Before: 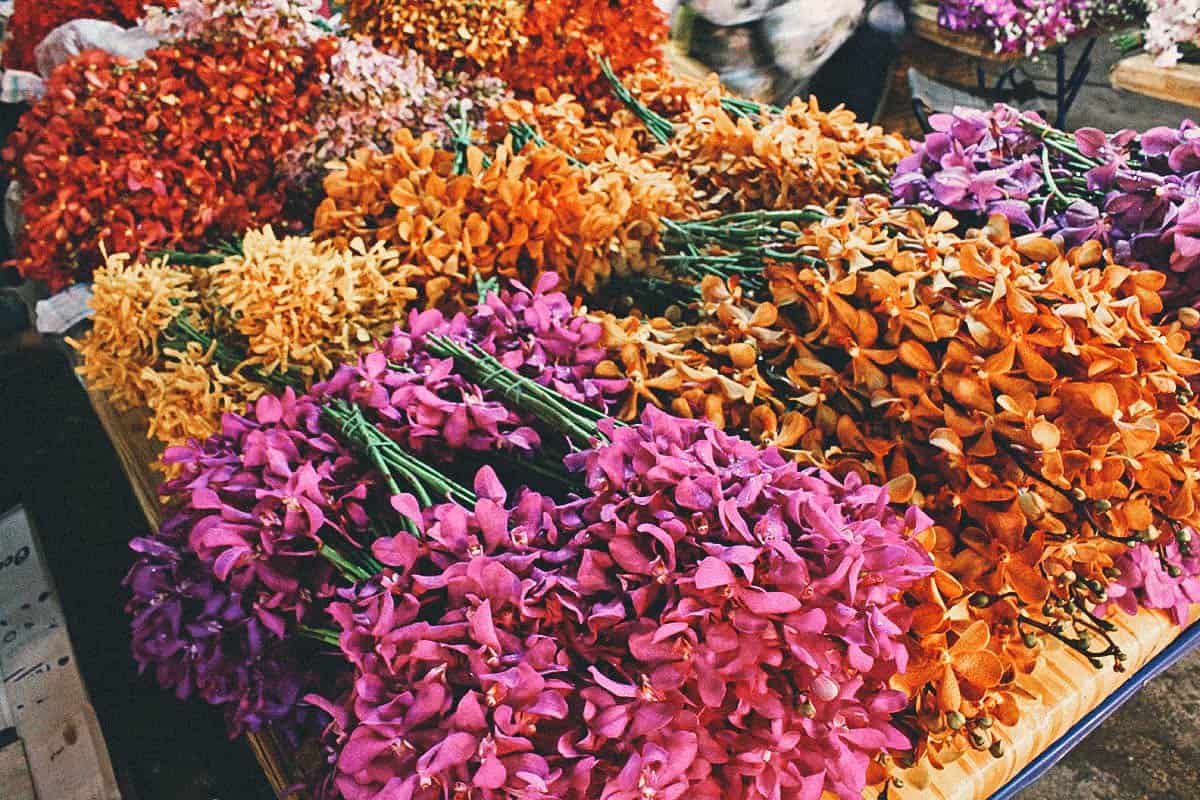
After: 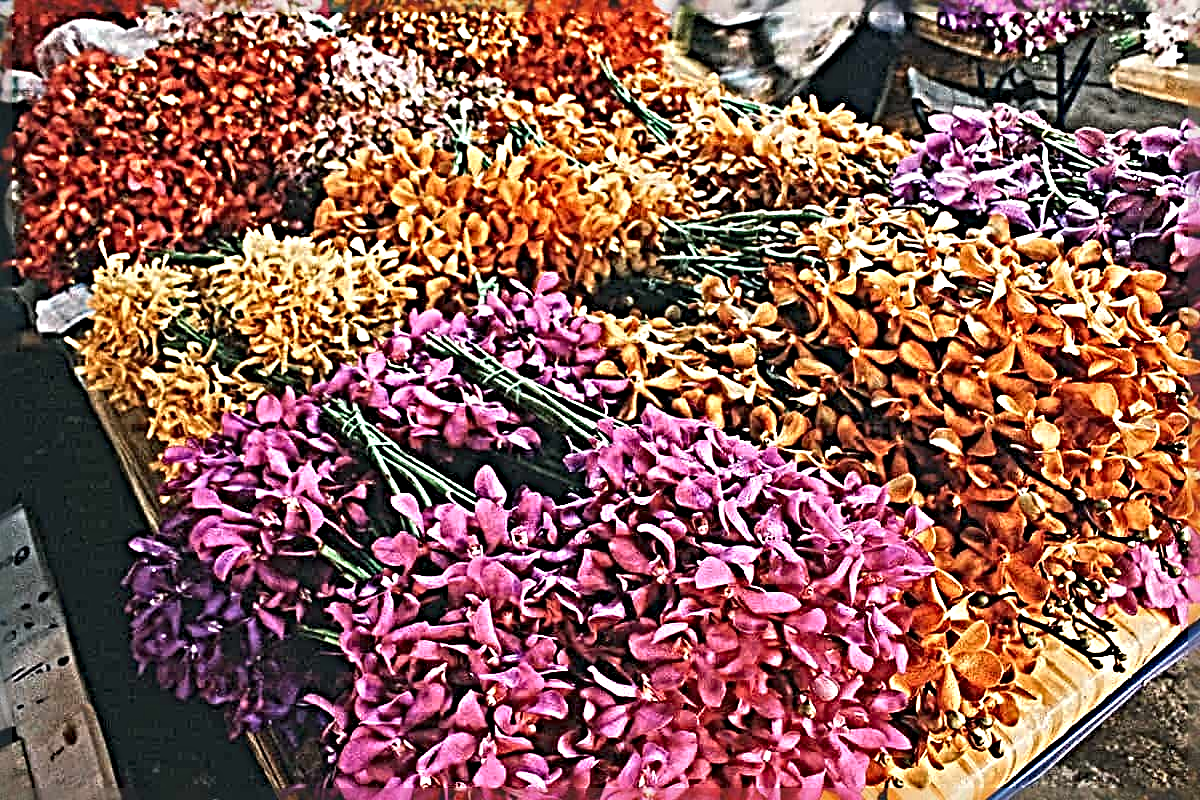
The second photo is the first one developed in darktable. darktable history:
sharpen: radius 6.277, amount 1.815, threshold 0.012
